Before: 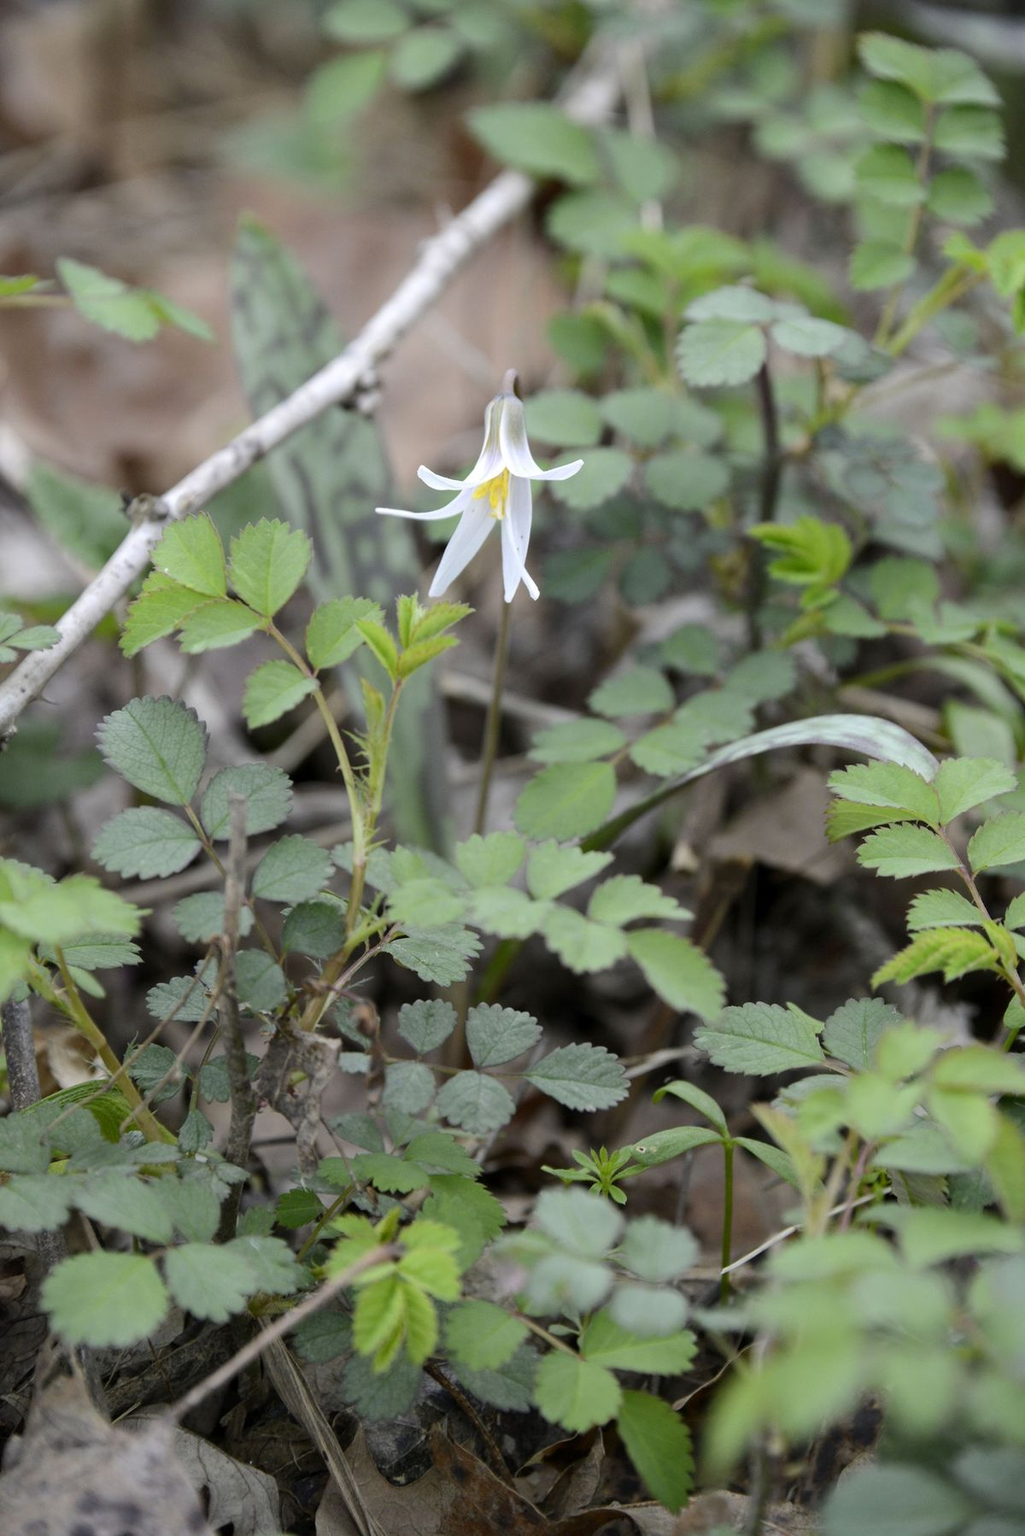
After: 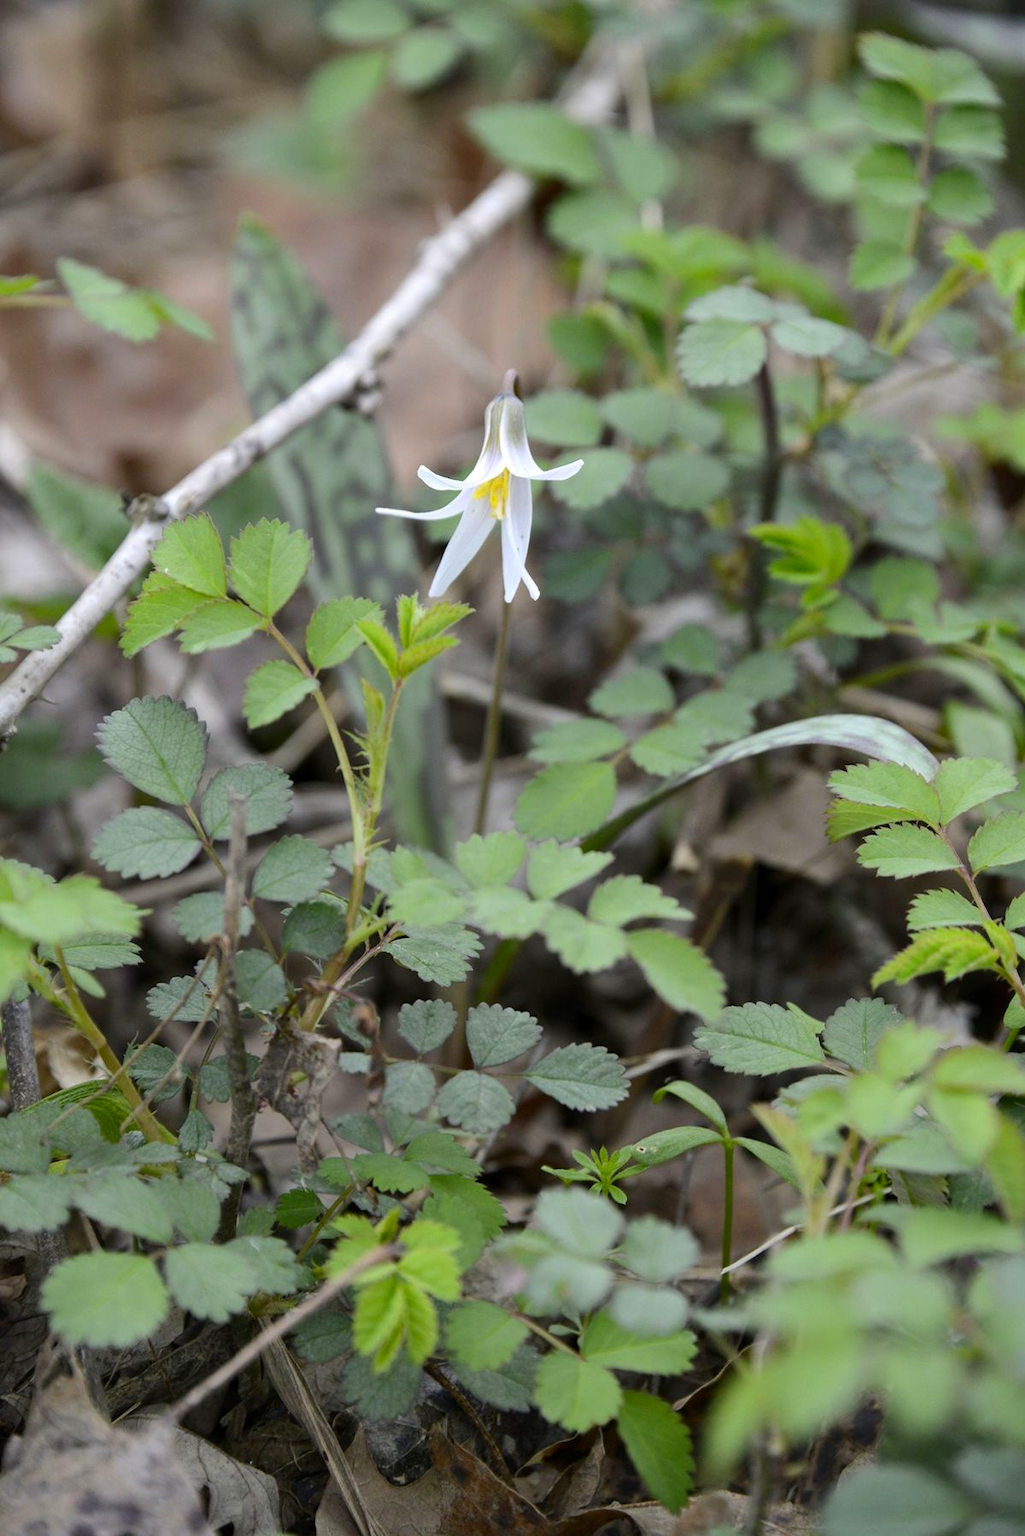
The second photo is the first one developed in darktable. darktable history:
shadows and highlights: shadows 30.73, highlights -63.16, soften with gaussian
contrast brightness saturation: contrast 0.077, saturation 0.198
